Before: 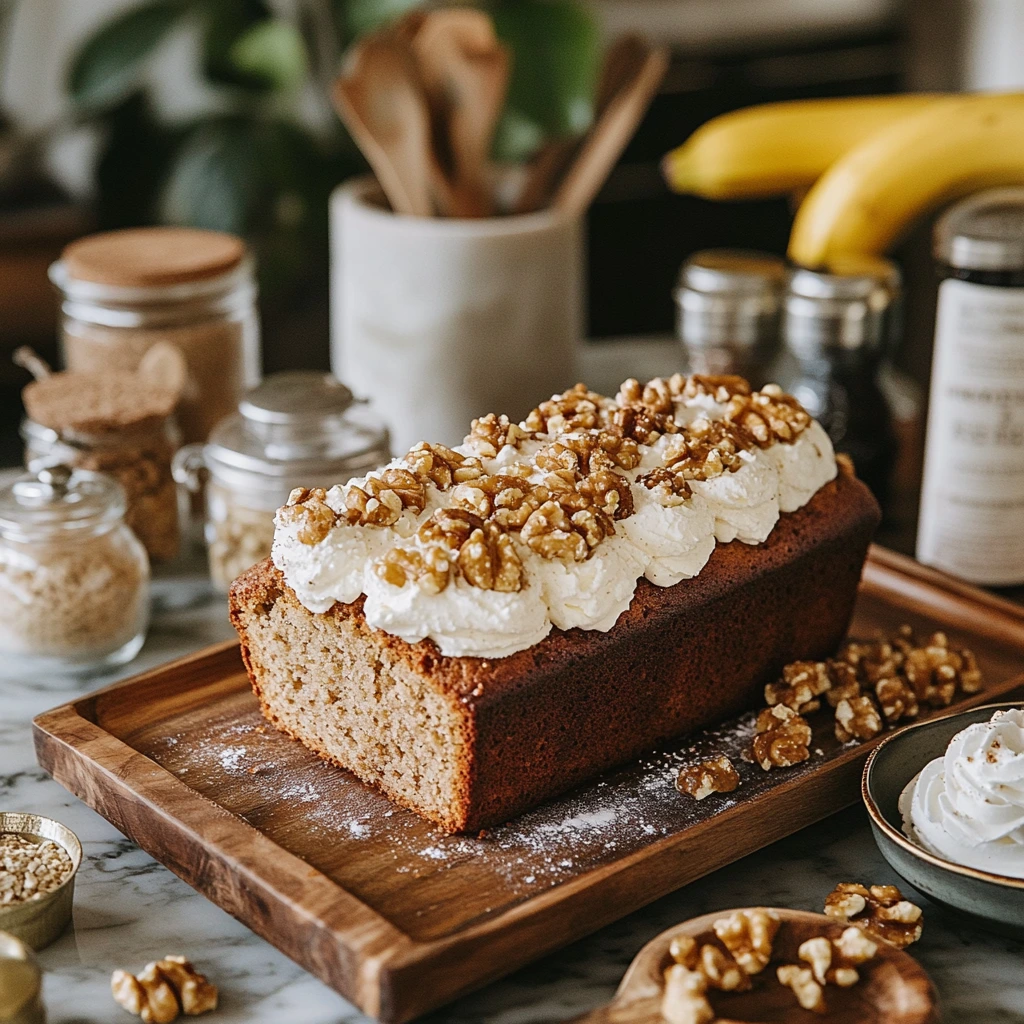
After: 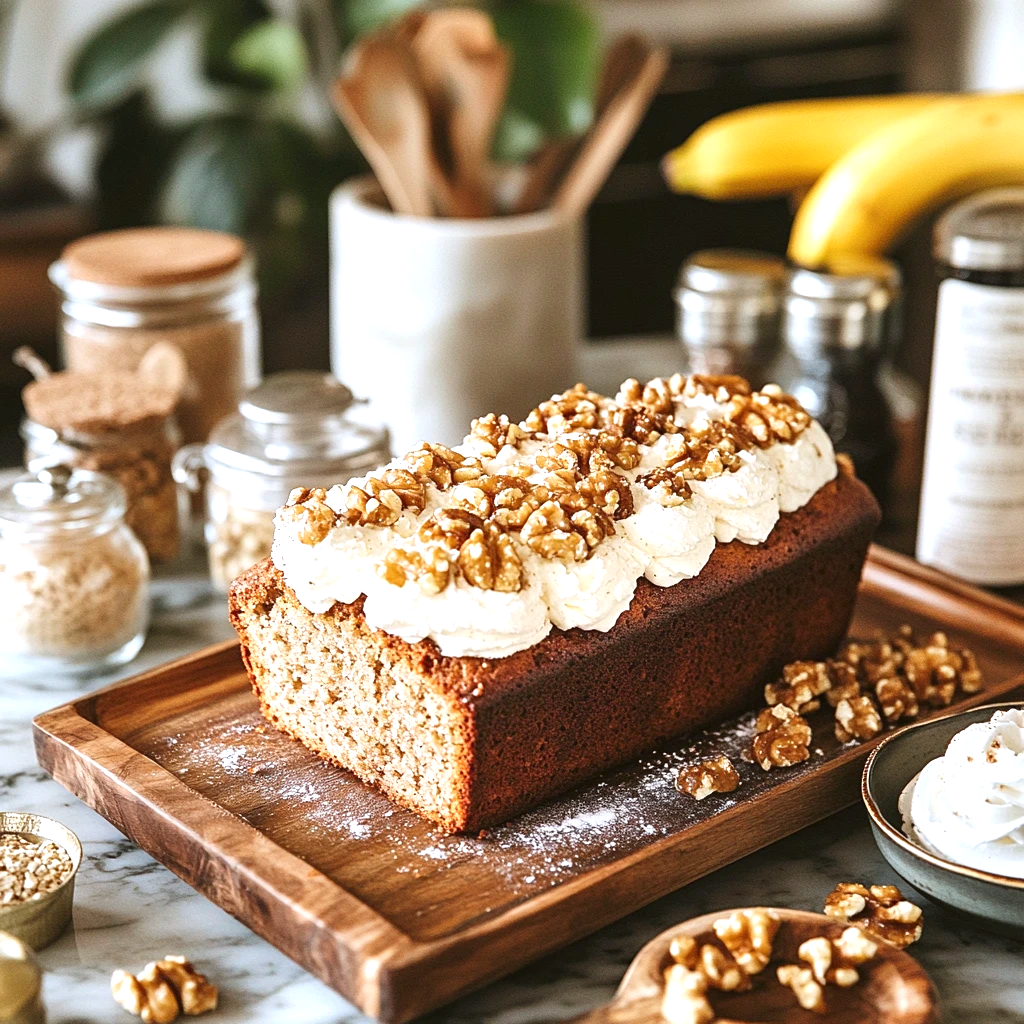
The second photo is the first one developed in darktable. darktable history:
exposure: black level correction 0, exposure 0.9 EV, compensate highlight preservation false
color correction: highlights a* -2.73, highlights b* -2.09, shadows a* 2.41, shadows b* 2.73
white balance: red 1.009, blue 1.027
